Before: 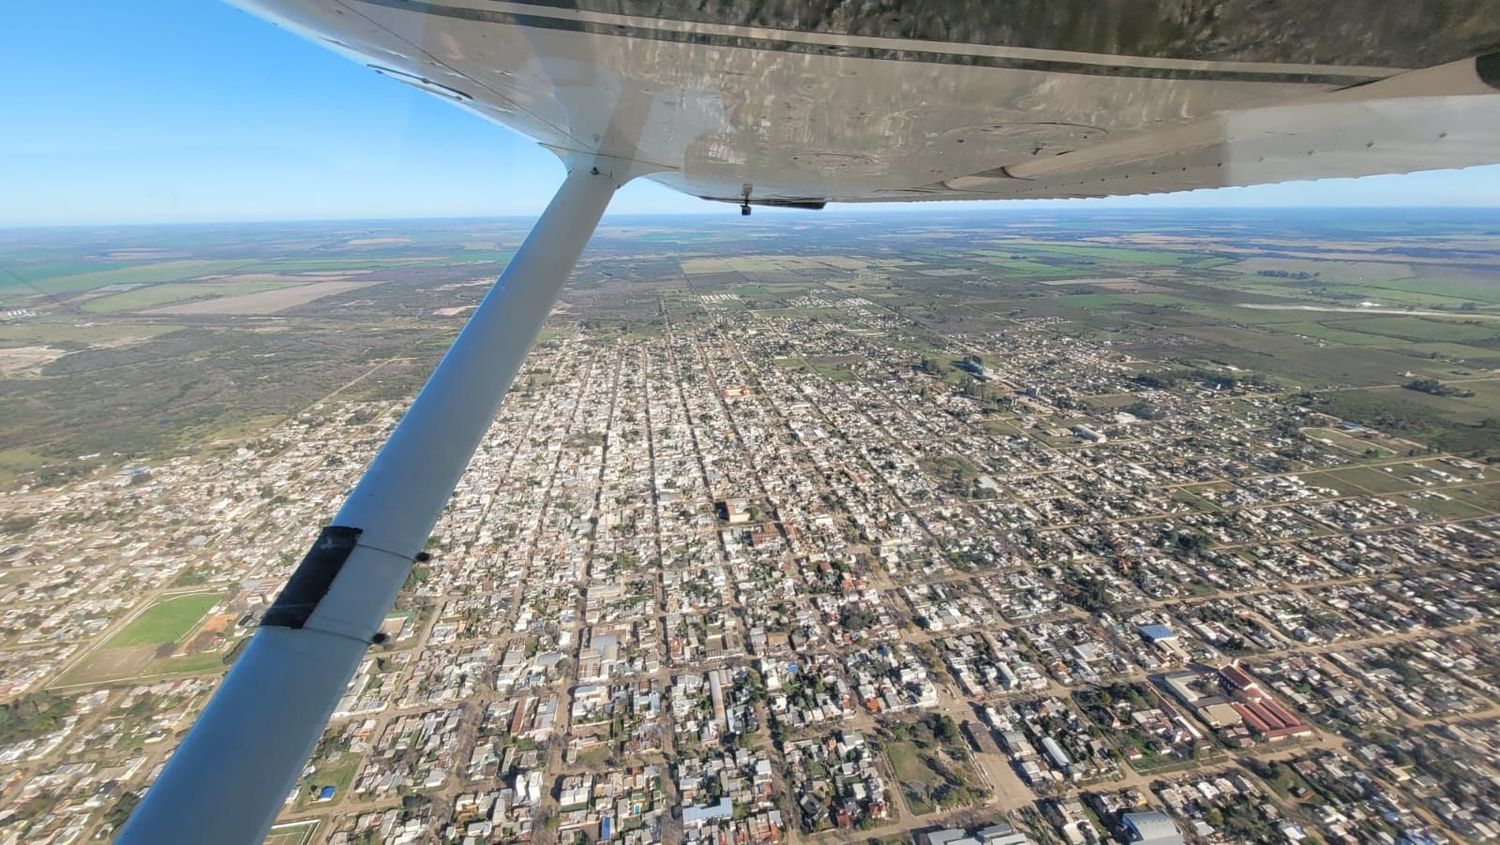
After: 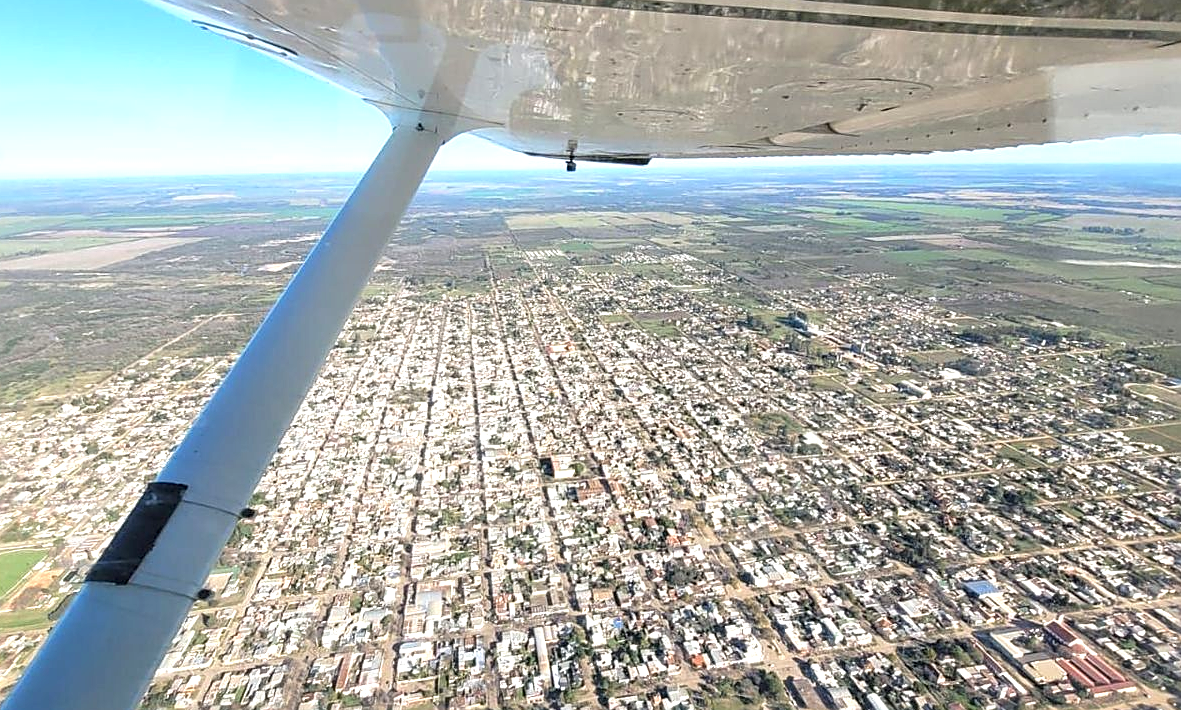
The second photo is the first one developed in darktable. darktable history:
local contrast: highlights 103%, shadows 102%, detail 119%, midtone range 0.2
exposure: black level correction 0, exposure 0.694 EV, compensate highlight preservation false
sharpen: on, module defaults
crop: left 11.679%, top 5.282%, right 9.56%, bottom 10.674%
